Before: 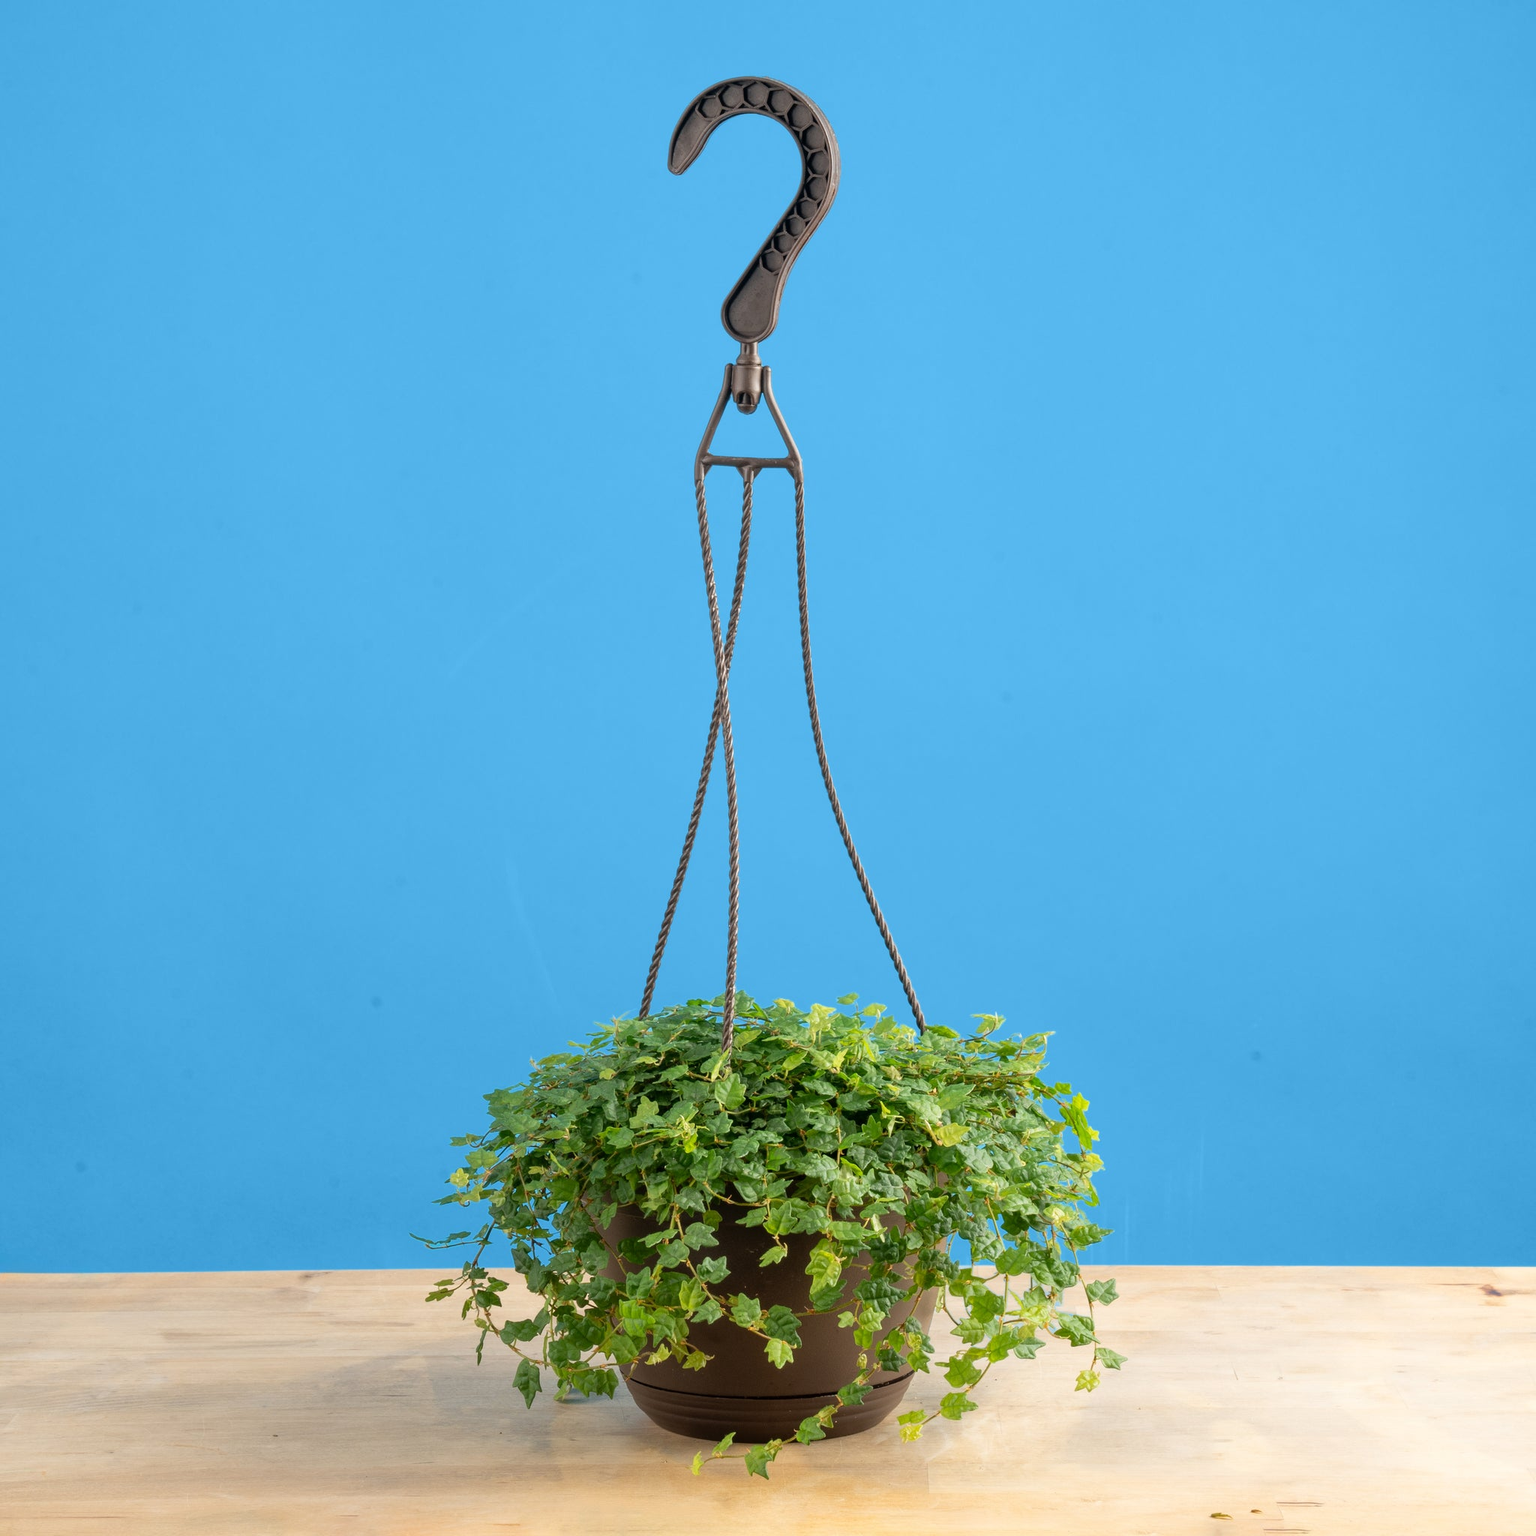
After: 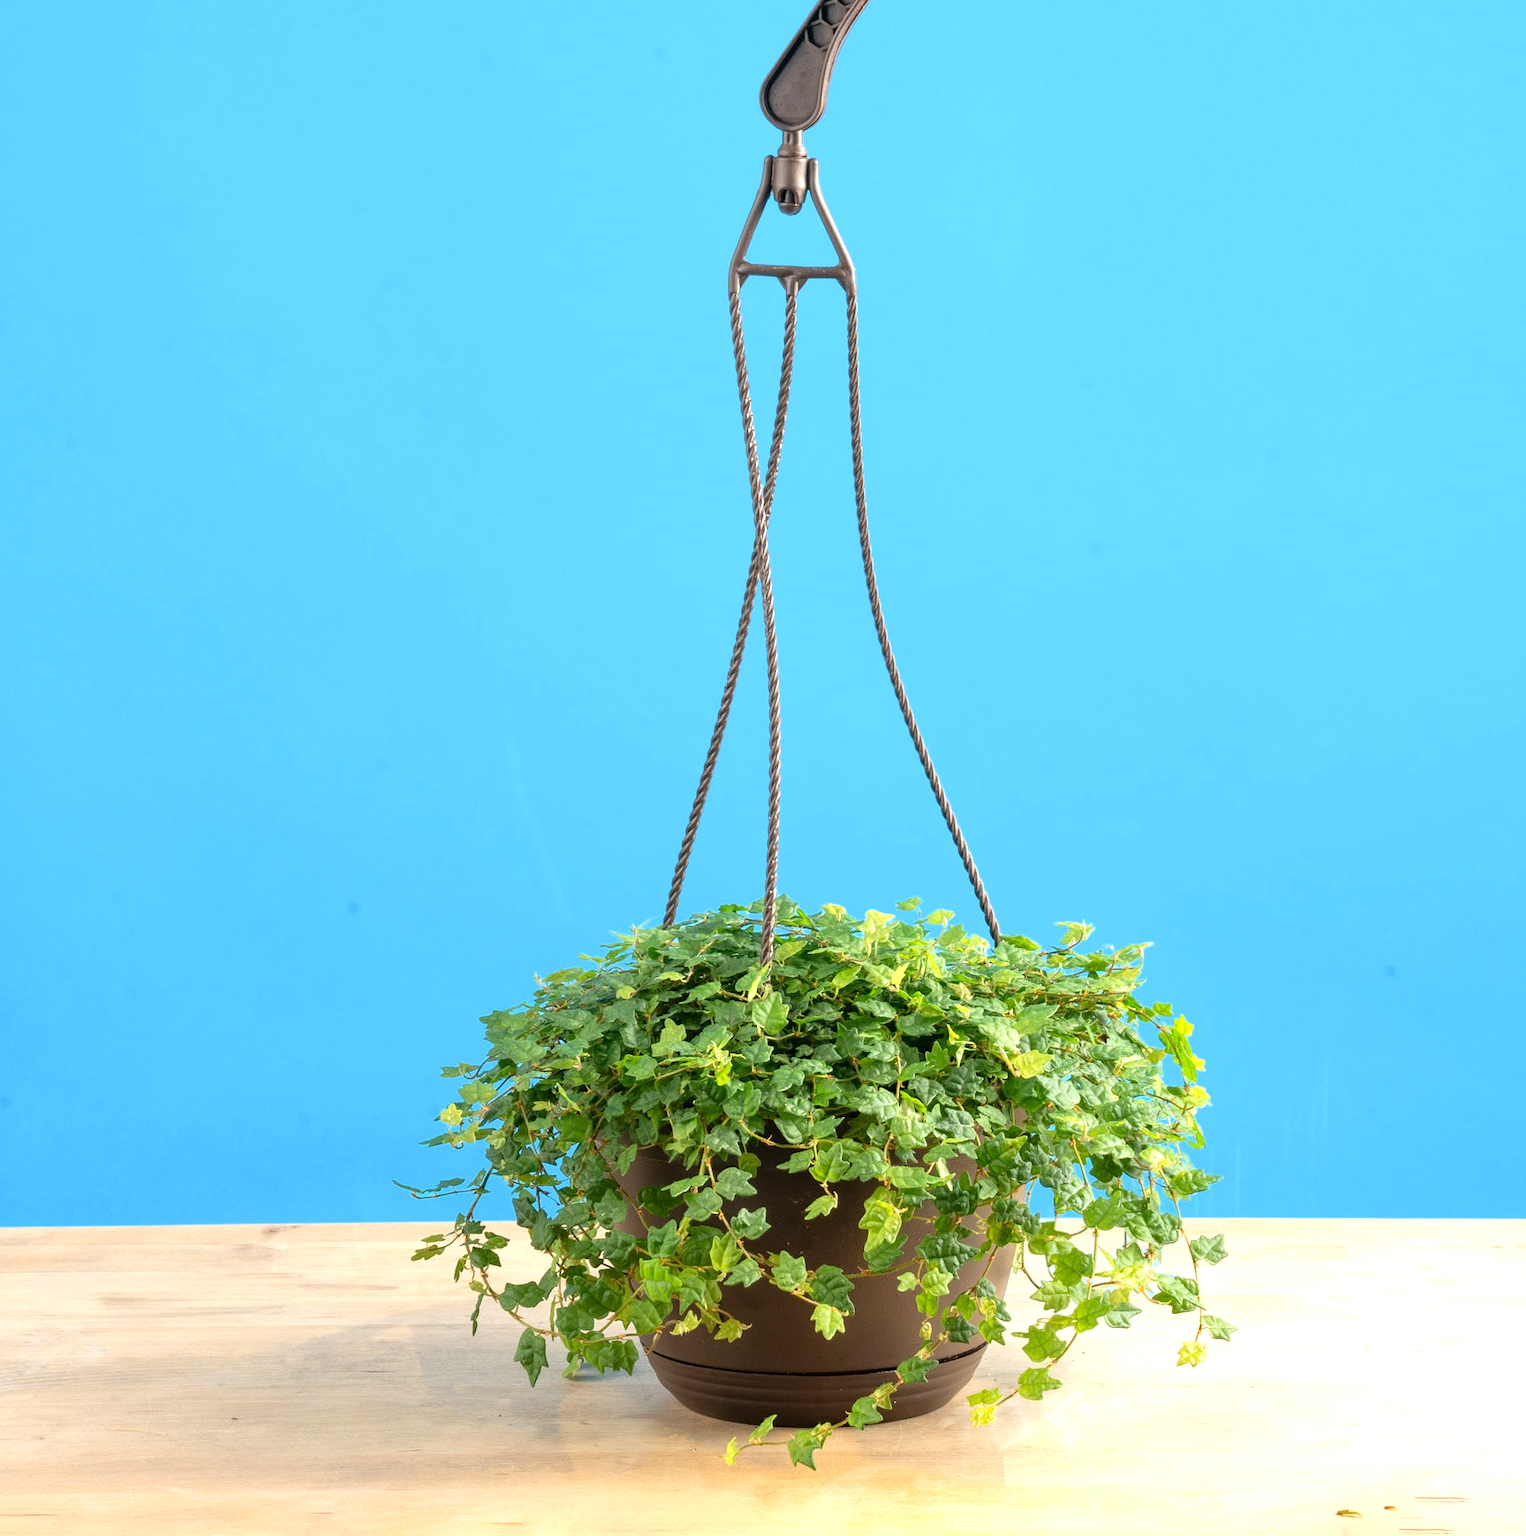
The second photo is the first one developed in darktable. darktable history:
crop and rotate: left 4.998%, top 15.099%, right 10.642%
exposure: exposure 0.602 EV, compensate highlight preservation false
